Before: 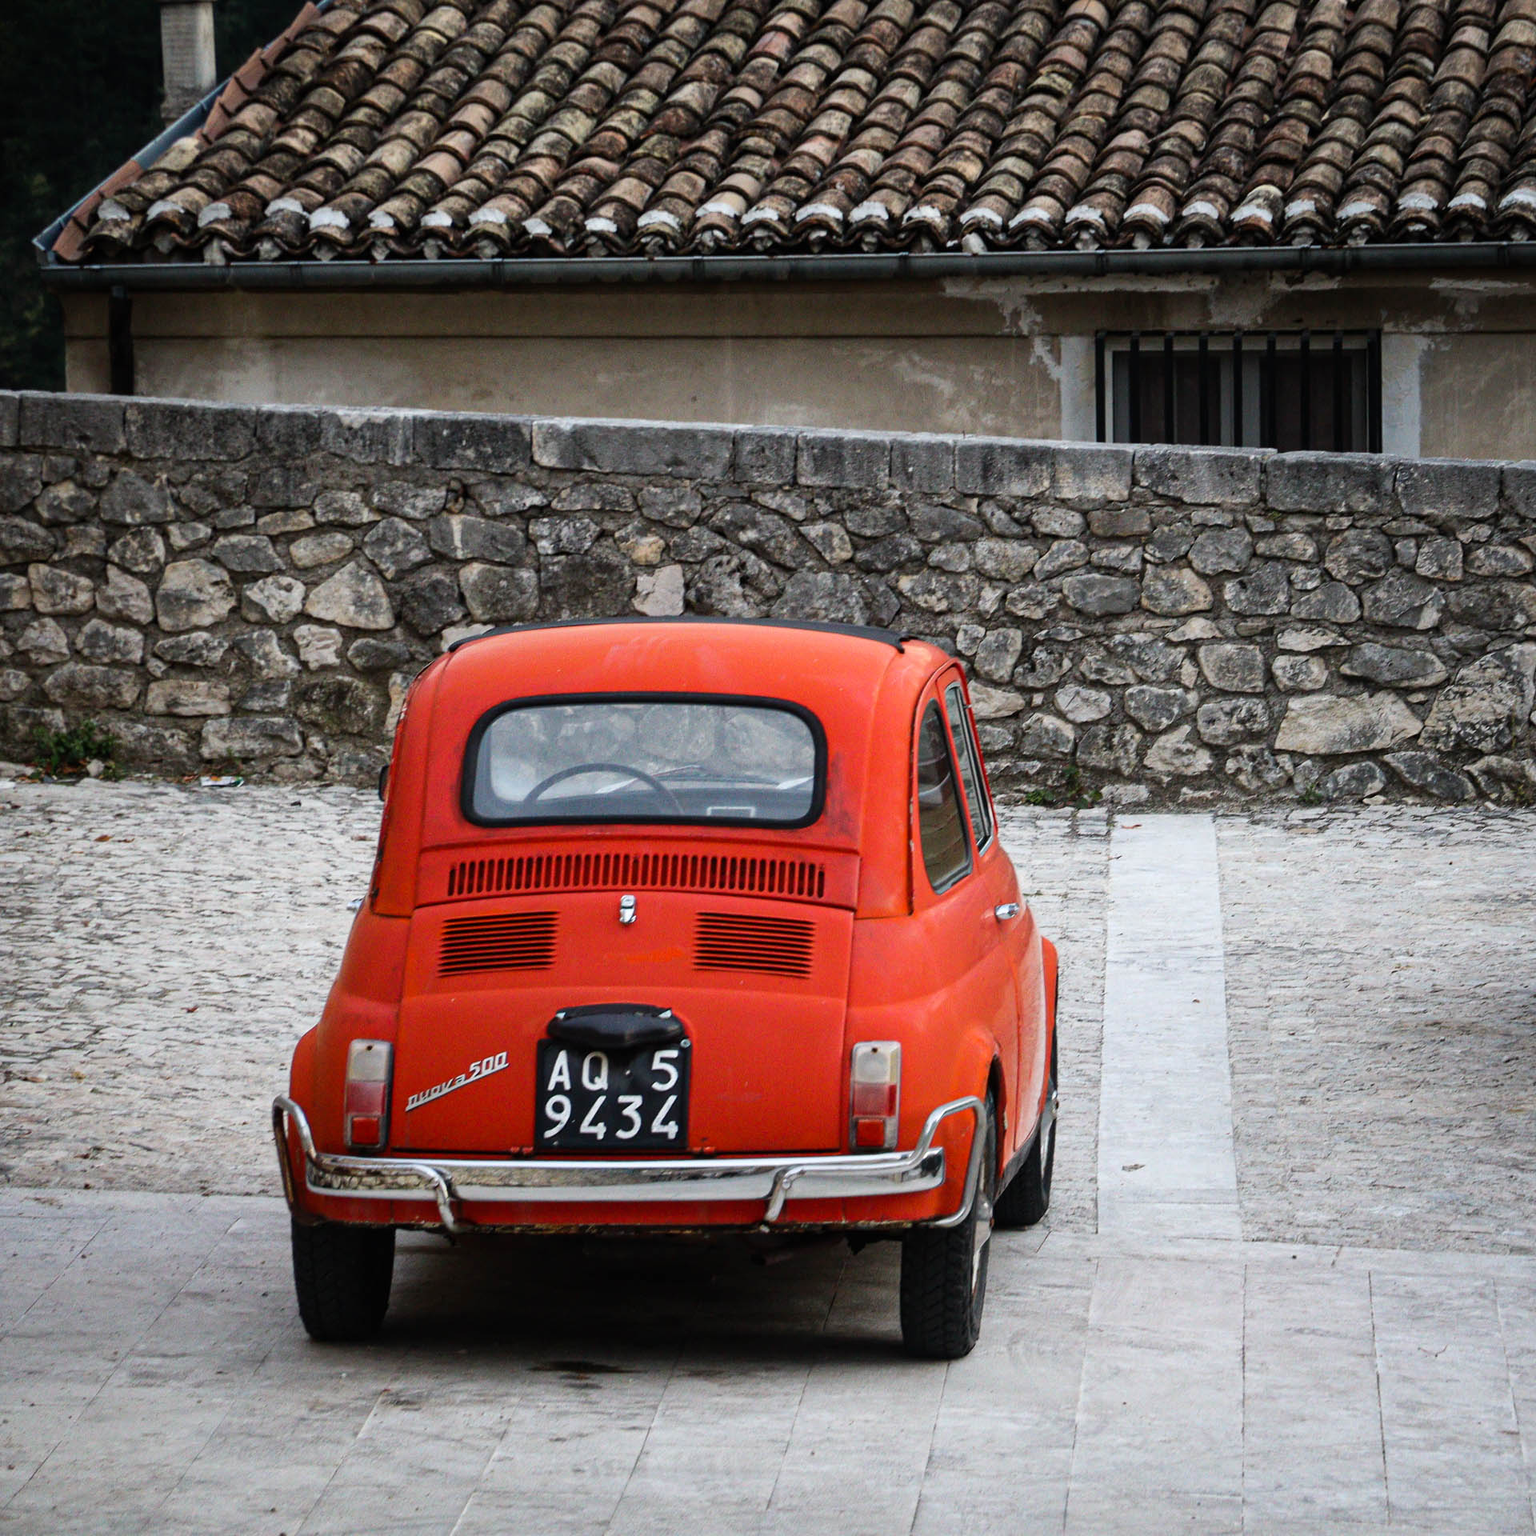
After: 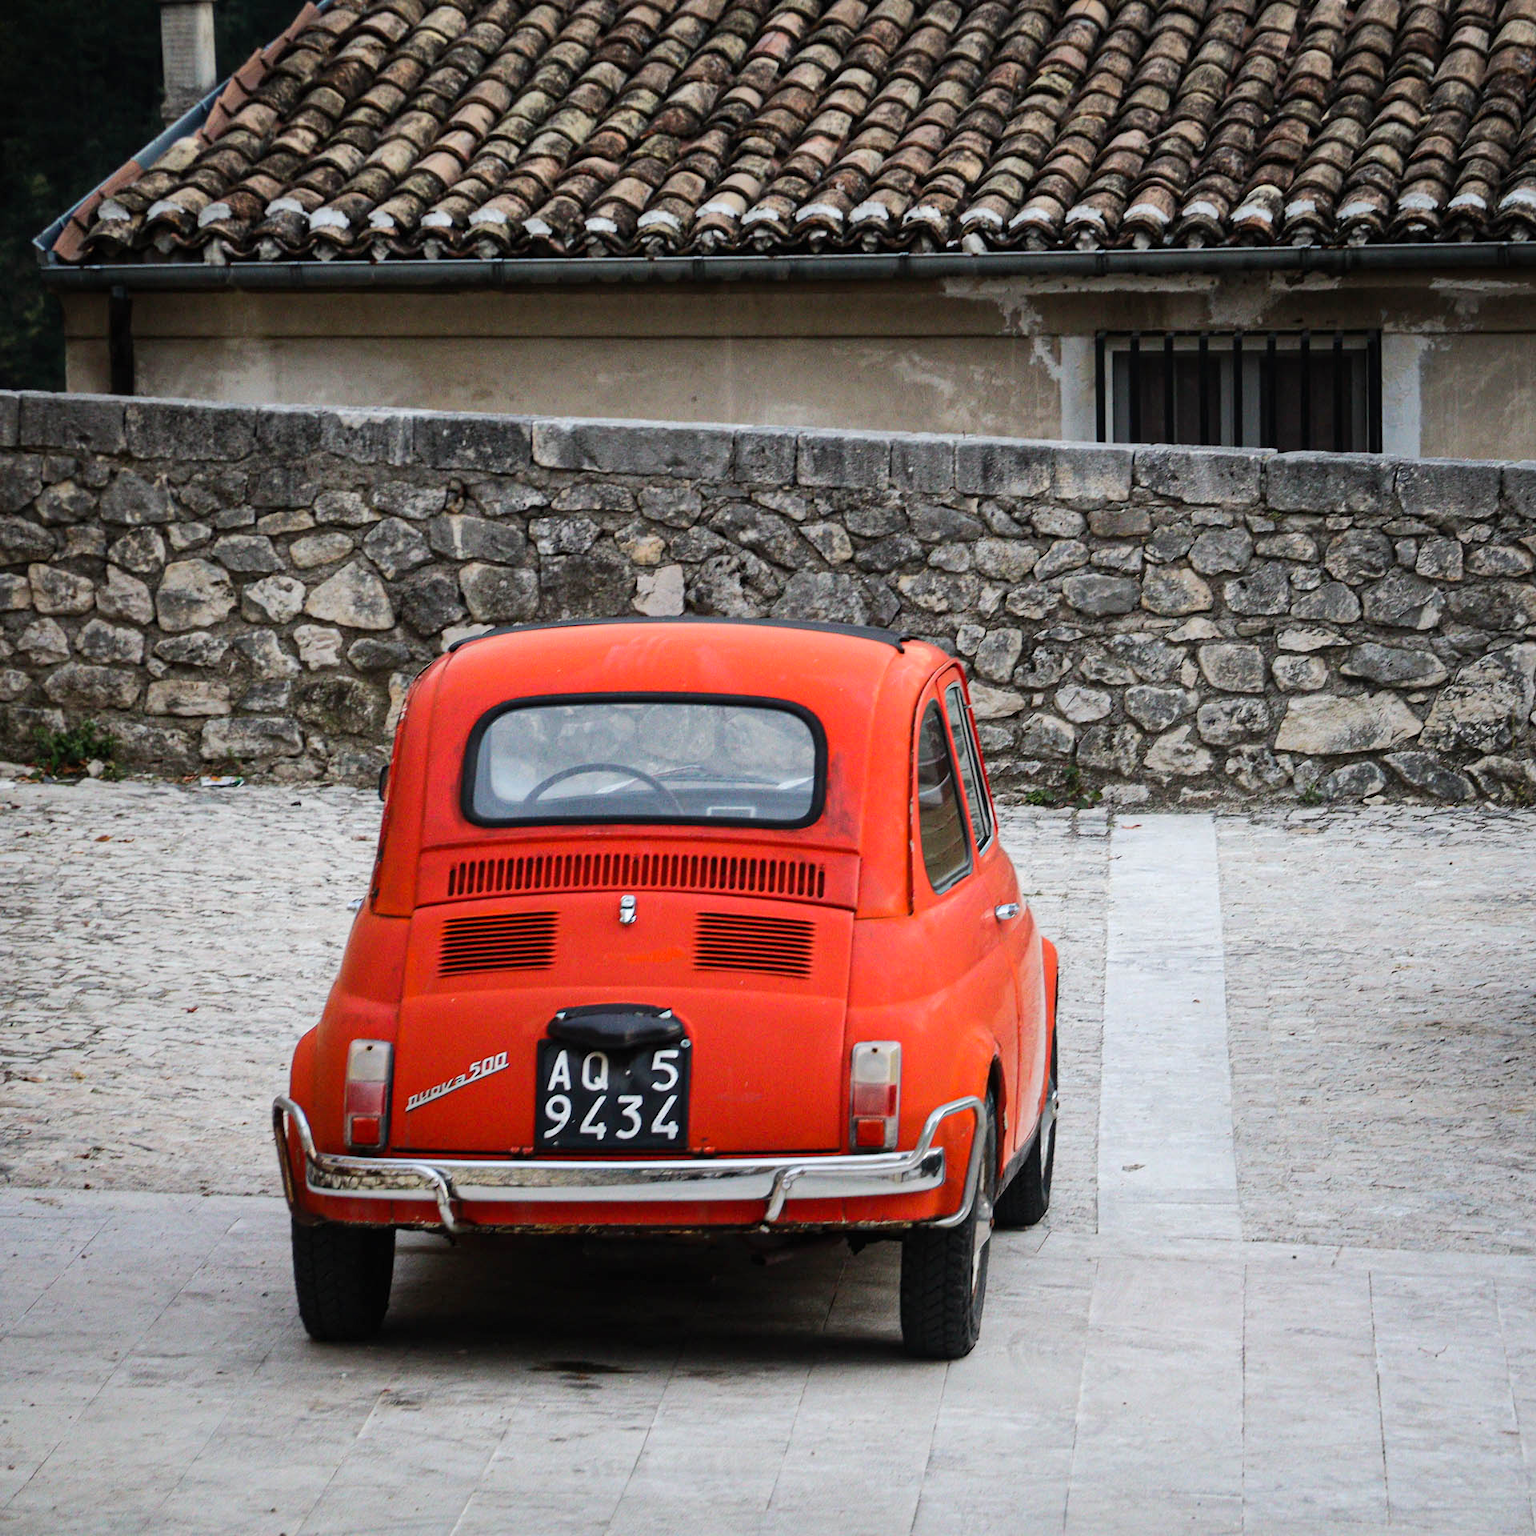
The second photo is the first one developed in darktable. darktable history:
base curve: curves: ch0 [(0, 0) (0.262, 0.32) (0.722, 0.705) (1, 1)]
white balance: emerald 1
